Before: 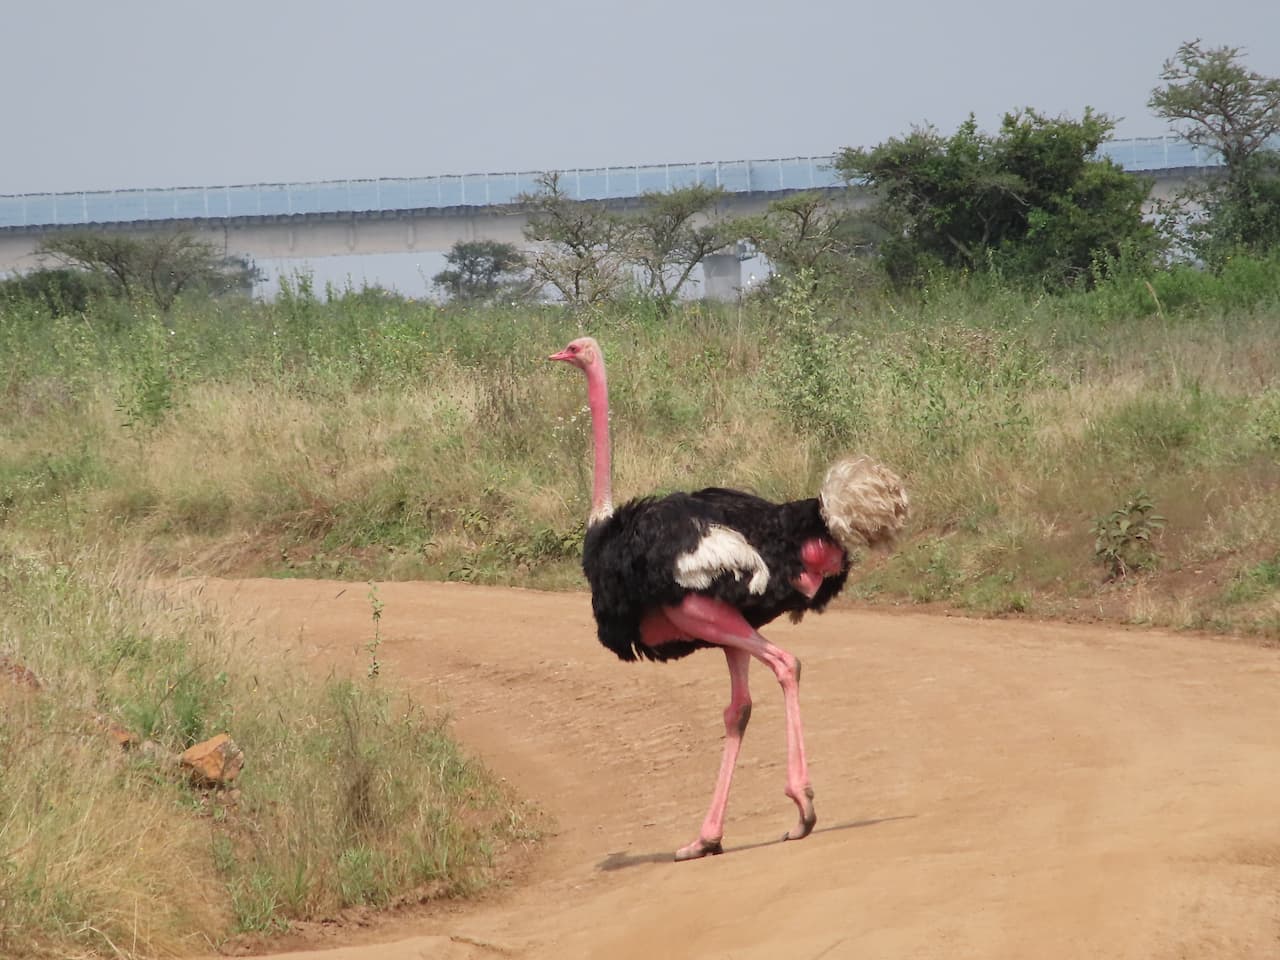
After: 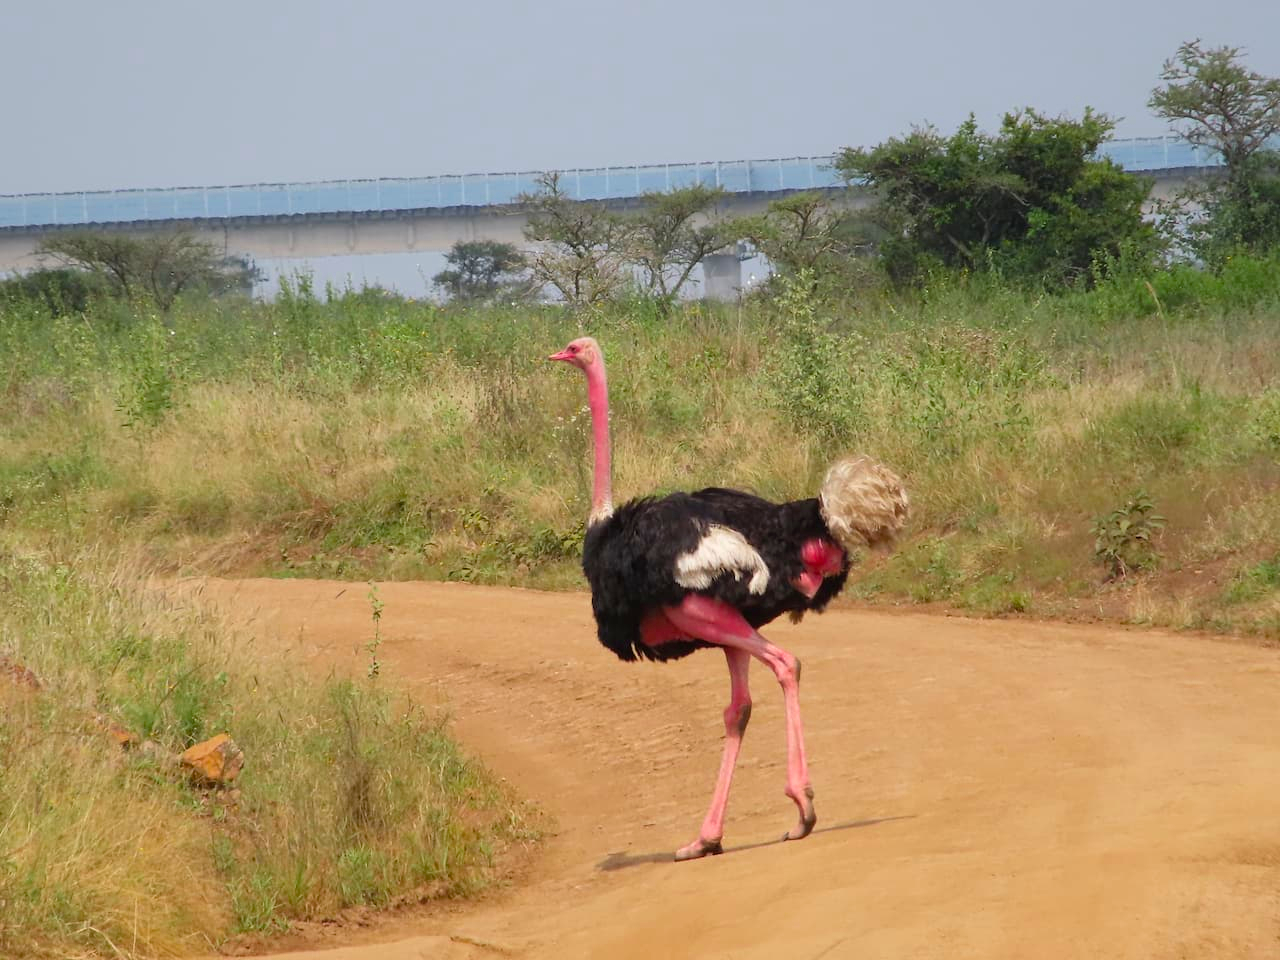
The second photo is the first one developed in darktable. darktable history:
color zones: curves: ch0 [(0, 0.5) (0.143, 0.5) (0.286, 0.5) (0.429, 0.5) (0.571, 0.5) (0.714, 0.476) (0.857, 0.5) (1, 0.5)]; ch2 [(0, 0.5) (0.143, 0.5) (0.286, 0.5) (0.429, 0.5) (0.571, 0.5) (0.714, 0.487) (0.857, 0.5) (1, 0.5)]
color balance rgb: perceptual saturation grading › global saturation 30%, global vibrance 20%
